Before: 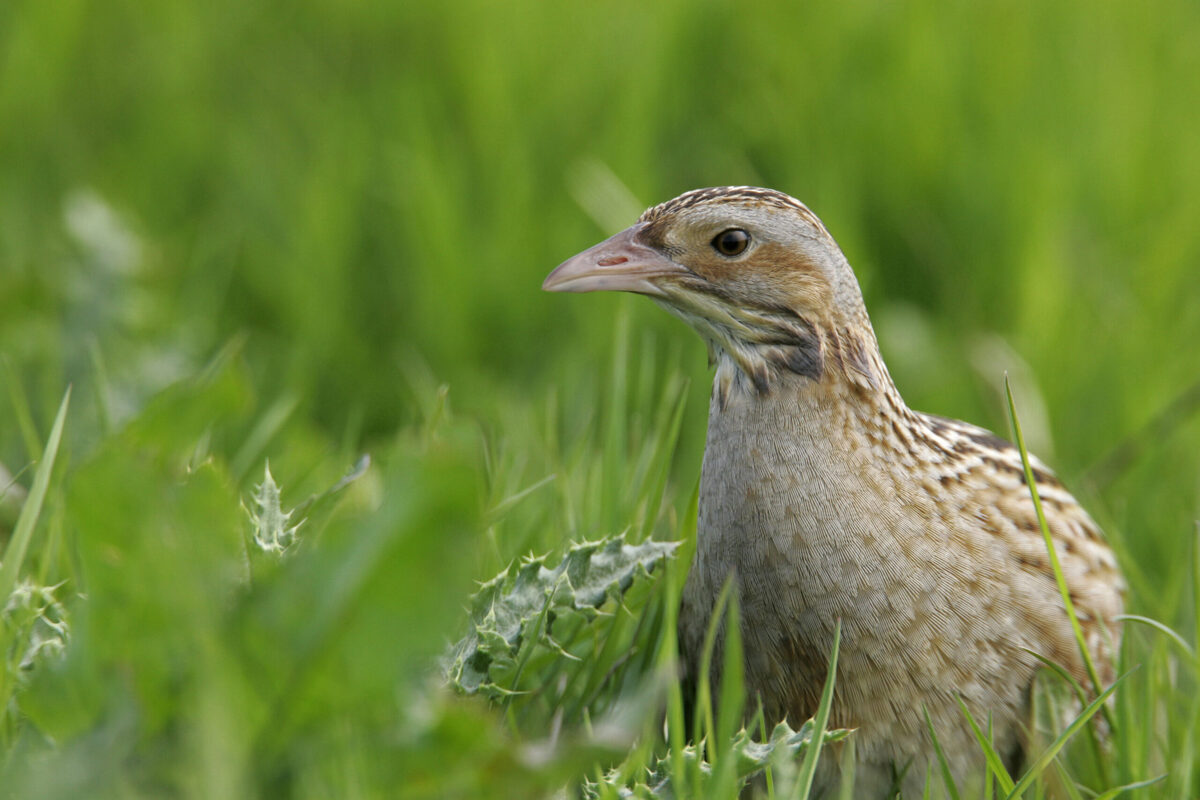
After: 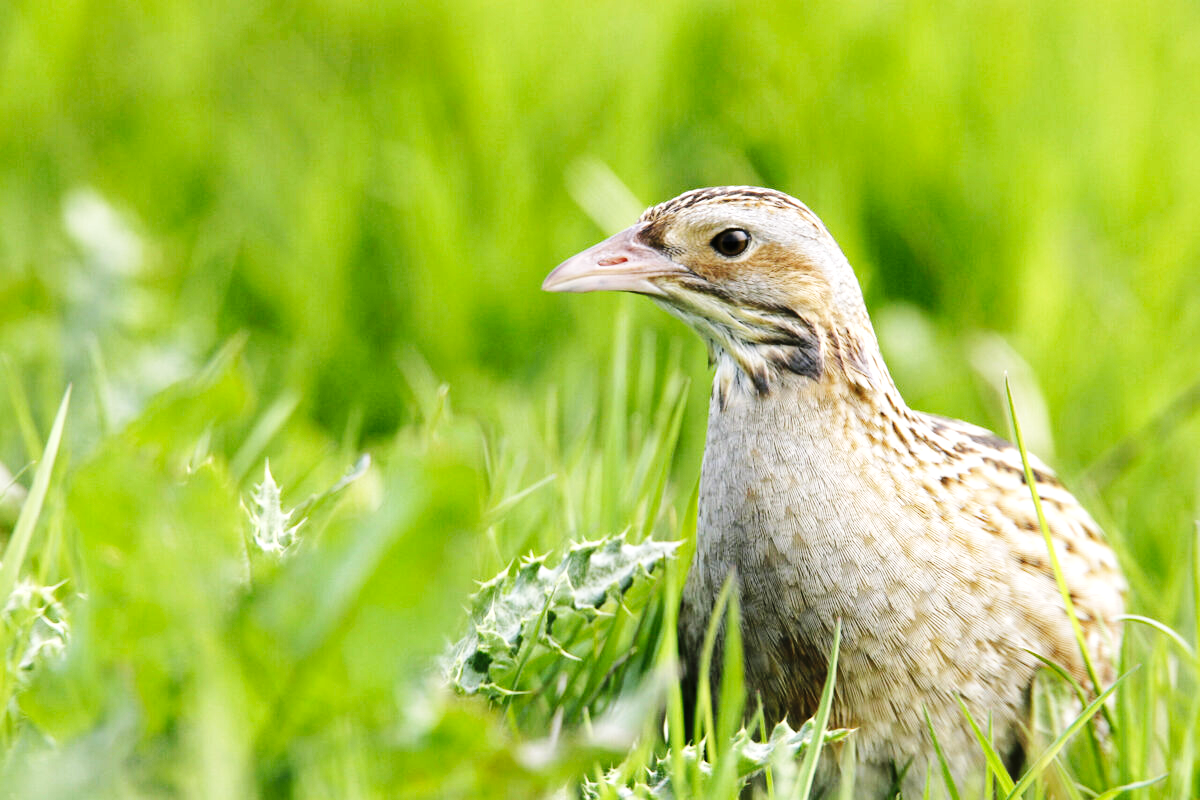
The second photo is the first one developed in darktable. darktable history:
white balance: red 1.009, blue 1.027
base curve: curves: ch0 [(0, 0) (0.036, 0.025) (0.121, 0.166) (0.206, 0.329) (0.605, 0.79) (1, 1)], preserve colors none
tone equalizer: -8 EV -0.417 EV, -7 EV -0.389 EV, -6 EV -0.333 EV, -5 EV -0.222 EV, -3 EV 0.222 EV, -2 EV 0.333 EV, -1 EV 0.389 EV, +0 EV 0.417 EV, edges refinement/feathering 500, mask exposure compensation -1.57 EV, preserve details no
exposure: black level correction 0, exposure 0.5 EV, compensate highlight preservation false
